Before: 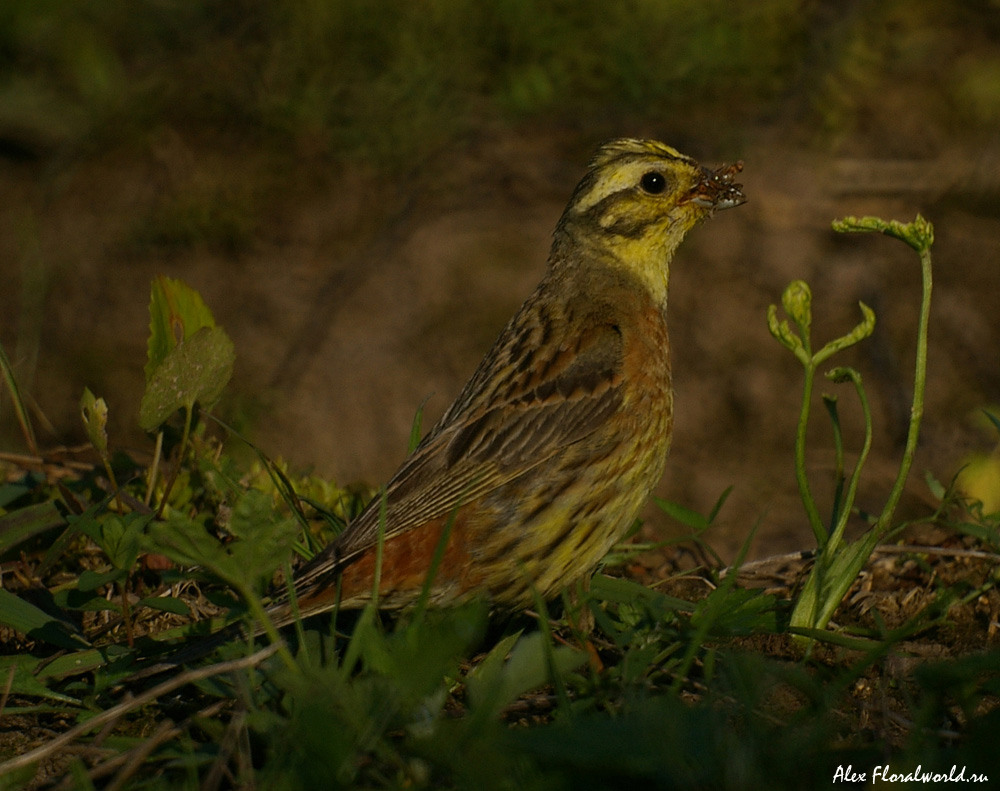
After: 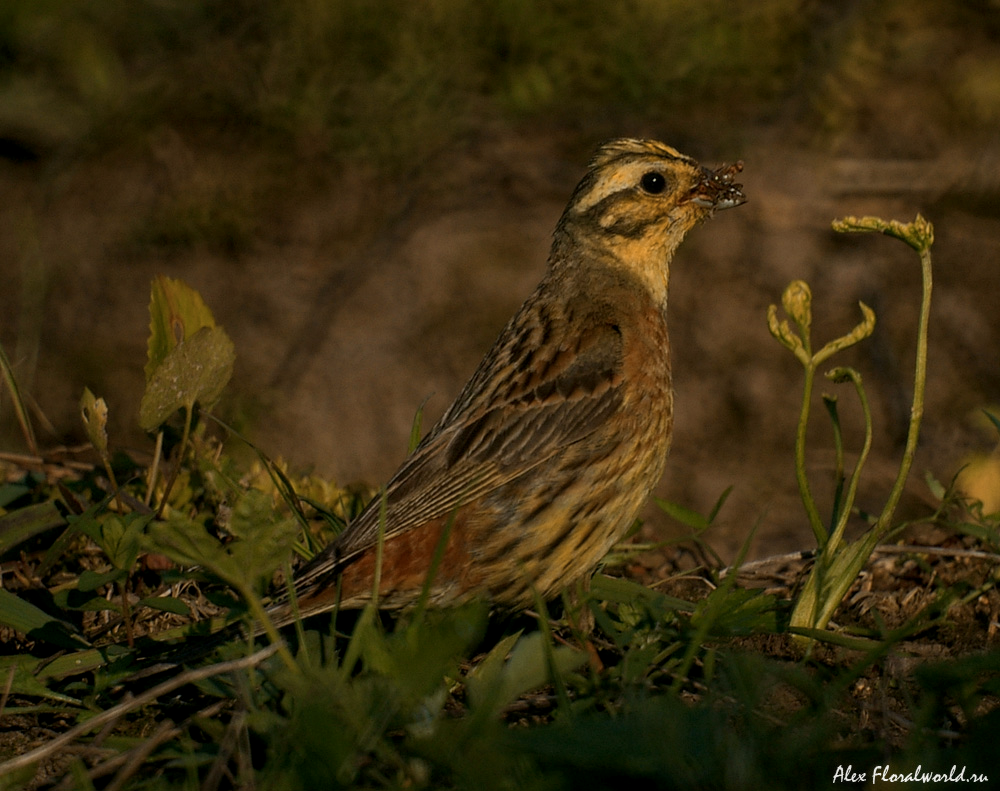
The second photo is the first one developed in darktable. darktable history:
color zones: curves: ch2 [(0, 0.5) (0.143, 0.5) (0.286, 0.416) (0.429, 0.5) (0.571, 0.5) (0.714, 0.5) (0.857, 0.5) (1, 0.5)]
local contrast: on, module defaults
